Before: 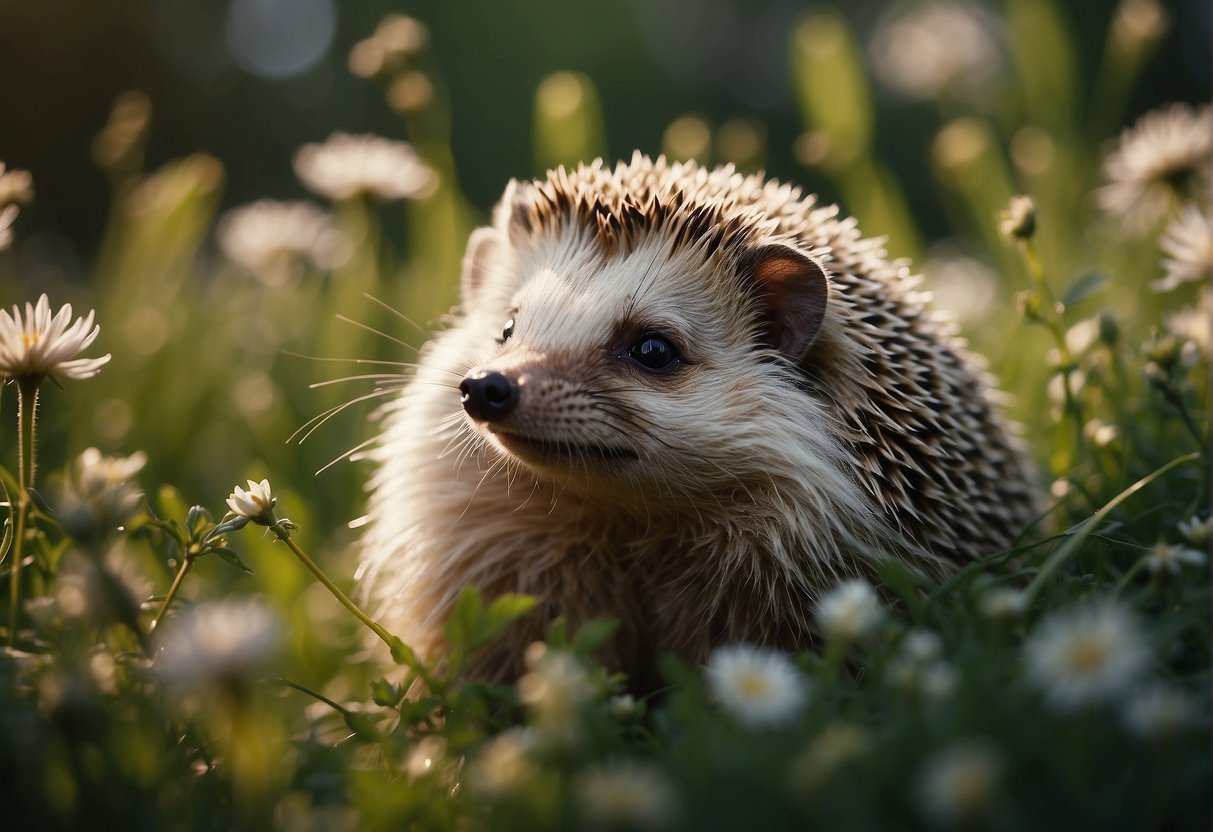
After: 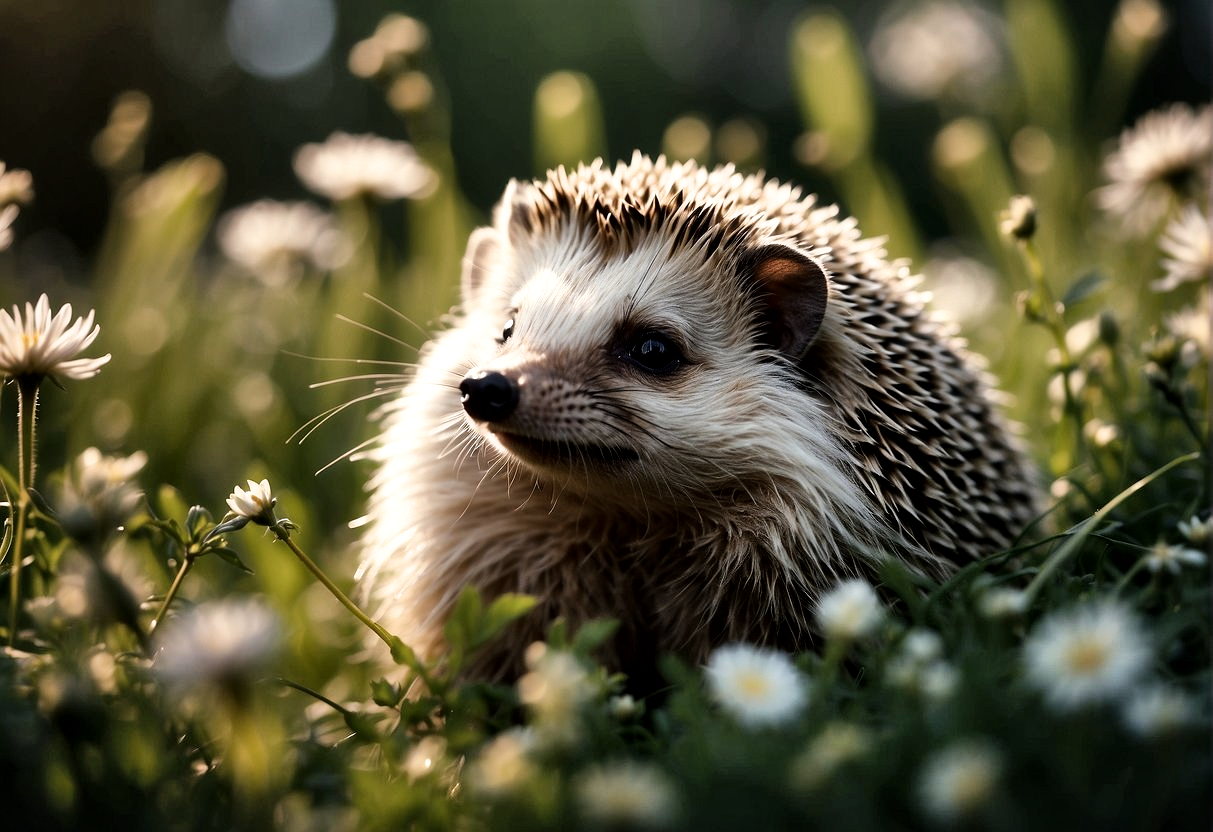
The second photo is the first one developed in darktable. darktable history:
filmic rgb: black relative exposure -9.13 EV, white relative exposure 2.32 EV, hardness 7.5
local contrast: mode bilateral grid, contrast 19, coarseness 50, detail 132%, midtone range 0.2
shadows and highlights: soften with gaussian
